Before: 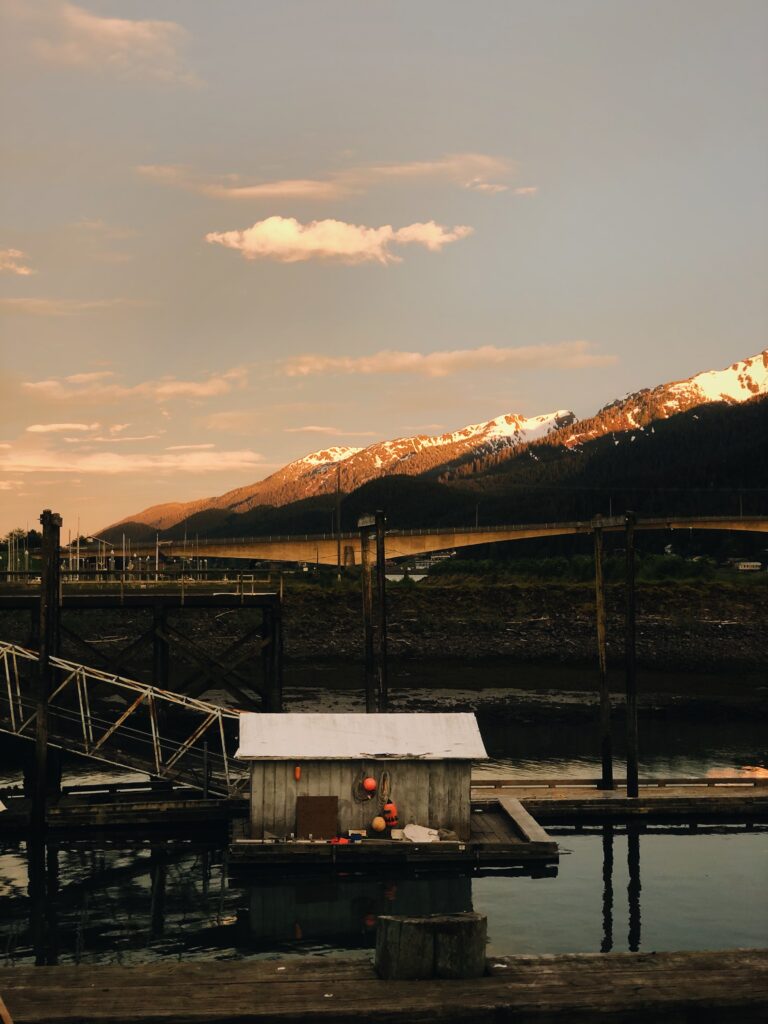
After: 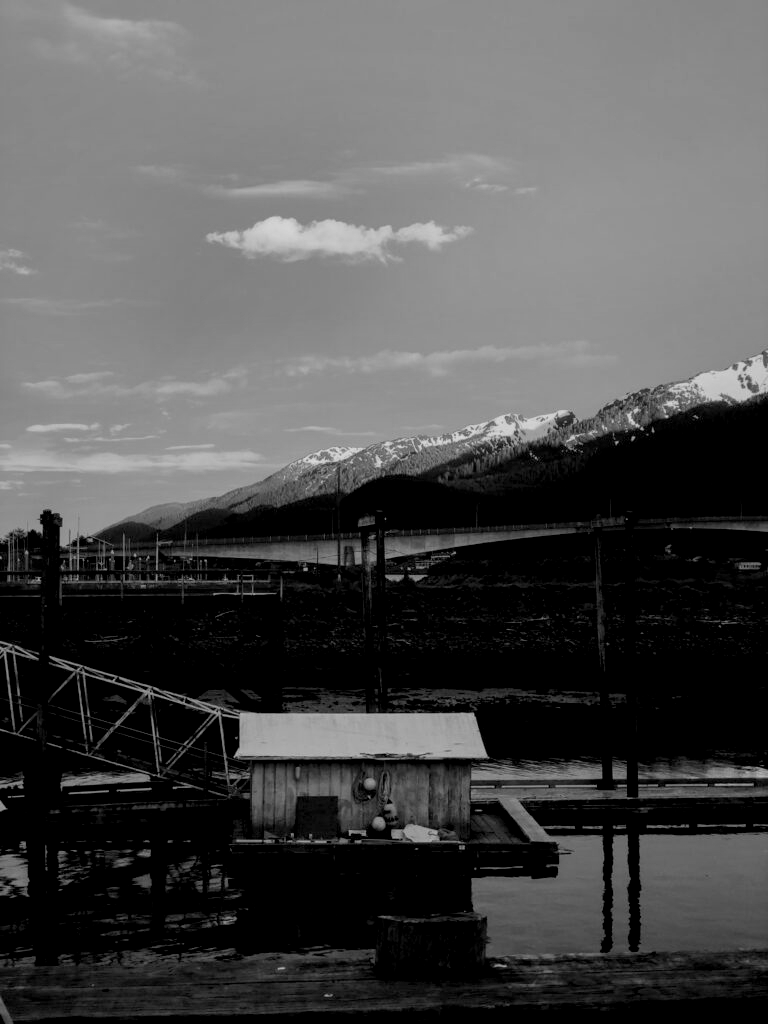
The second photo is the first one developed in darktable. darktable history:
local contrast: on, module defaults
exposure: black level correction 0.011, exposure -0.478 EV, compensate highlight preservation false
monochrome: a -3.63, b -0.465
